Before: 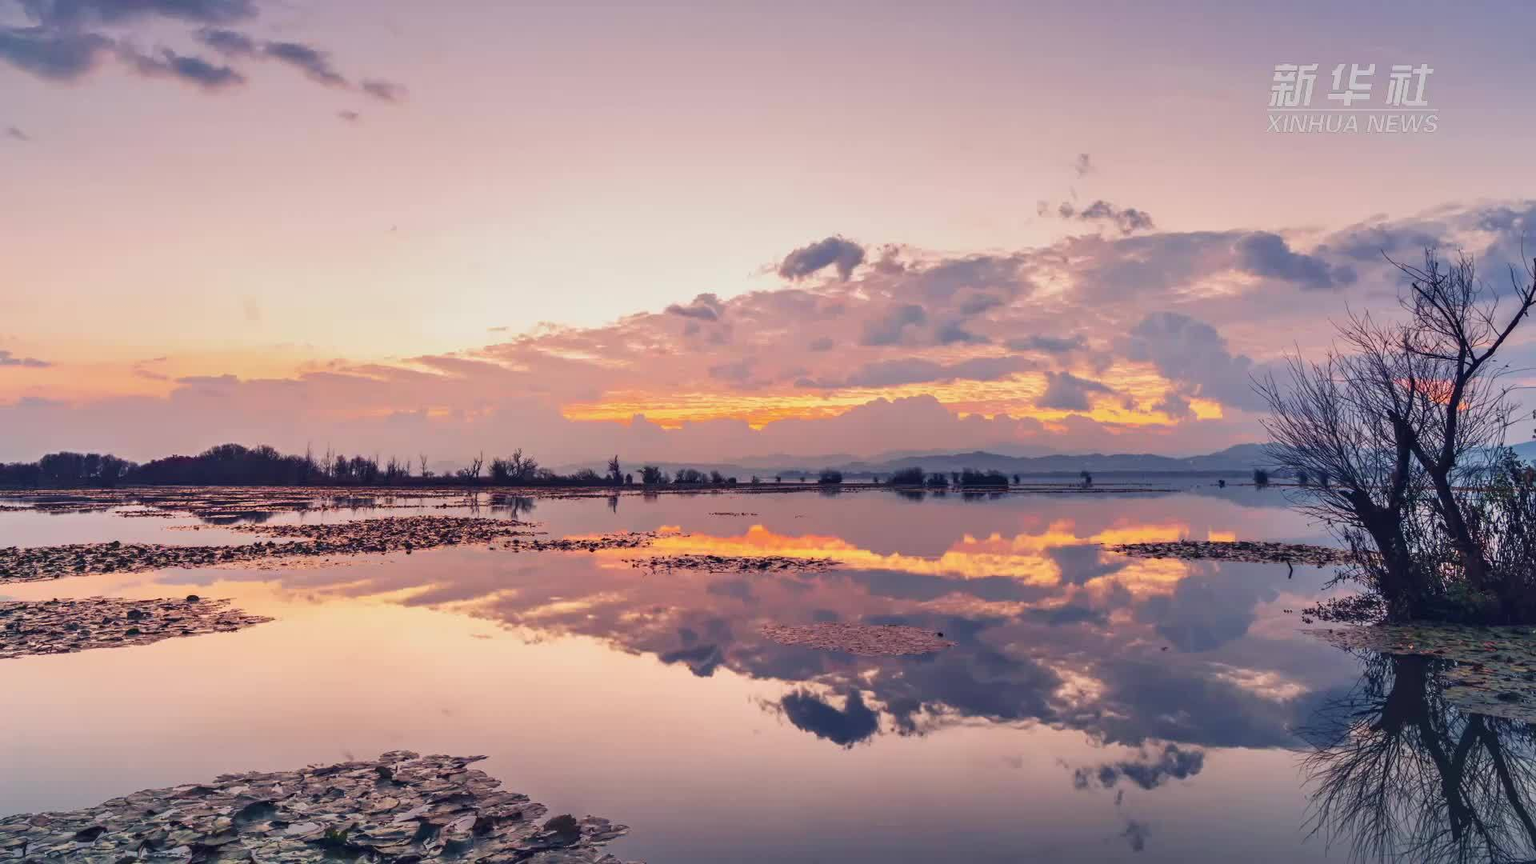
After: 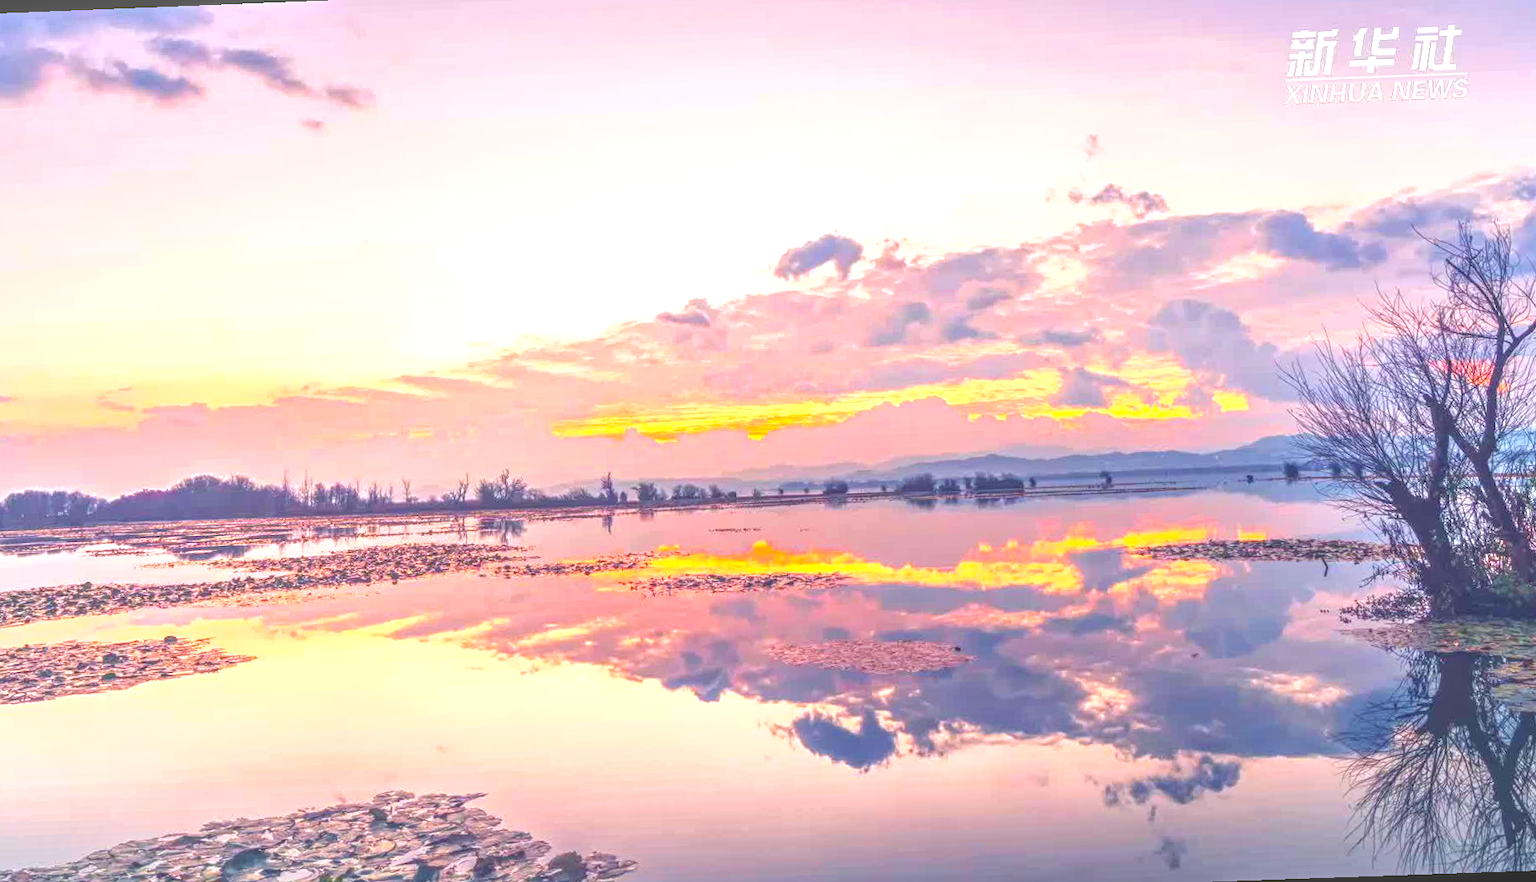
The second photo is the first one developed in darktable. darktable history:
shadows and highlights: shadows 25, highlights -25
rotate and perspective: rotation -2.12°, lens shift (vertical) 0.009, lens shift (horizontal) -0.008, automatic cropping original format, crop left 0.036, crop right 0.964, crop top 0.05, crop bottom 0.959
local contrast: highlights 73%, shadows 15%, midtone range 0.197
exposure: black level correction 0, exposure 1.125 EV, compensate exposure bias true, compensate highlight preservation false
color balance rgb: perceptual saturation grading › global saturation 30%
